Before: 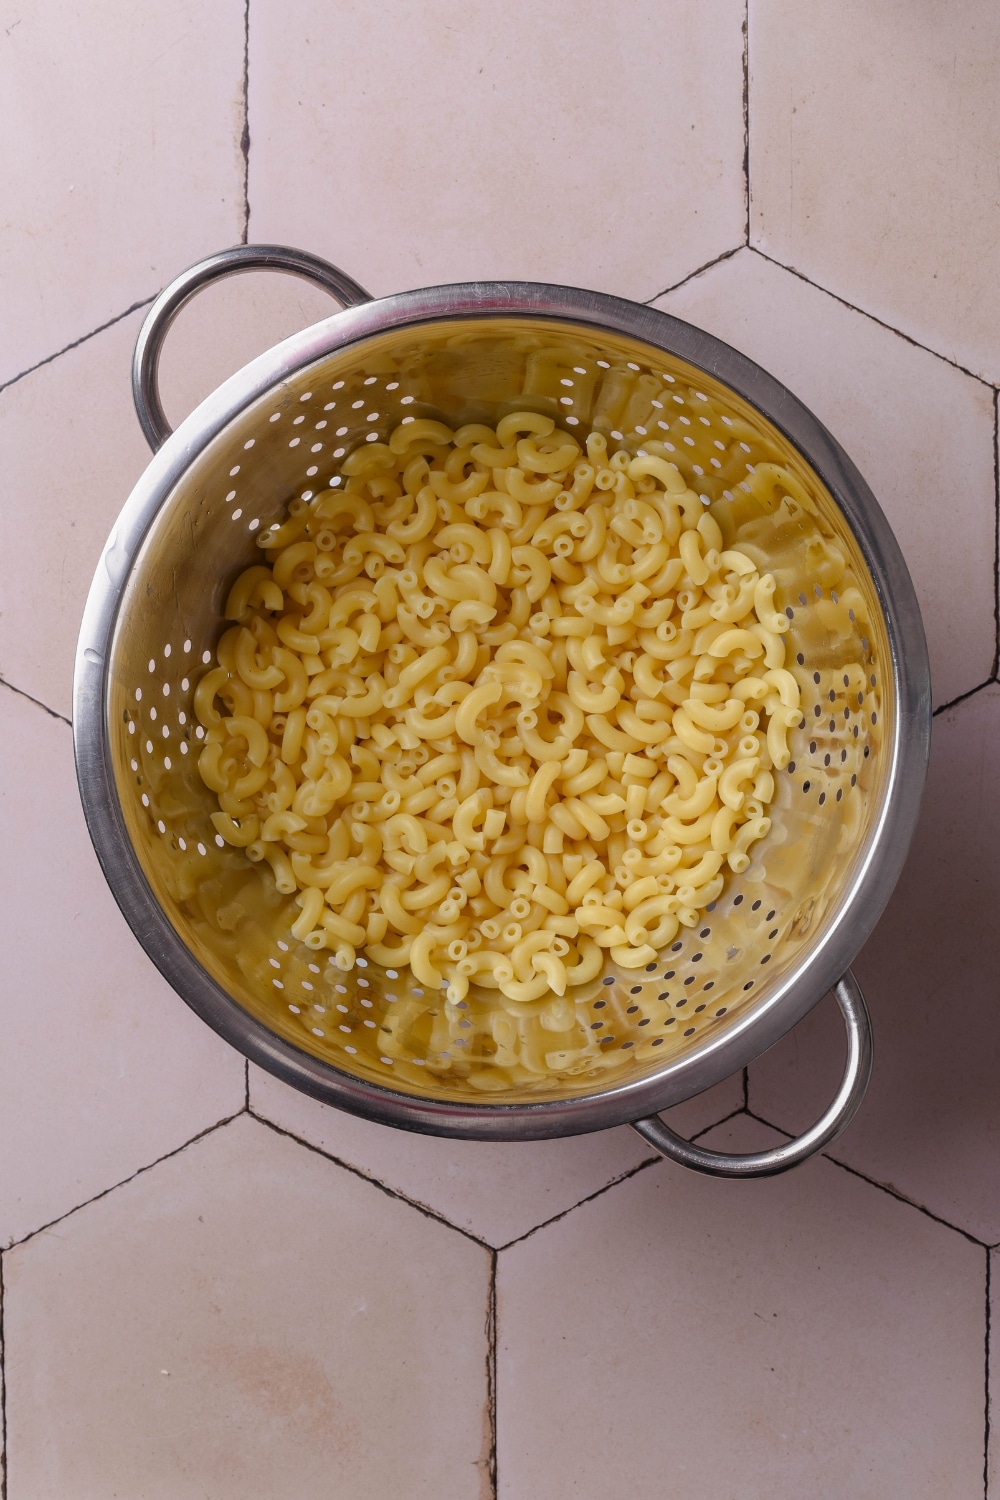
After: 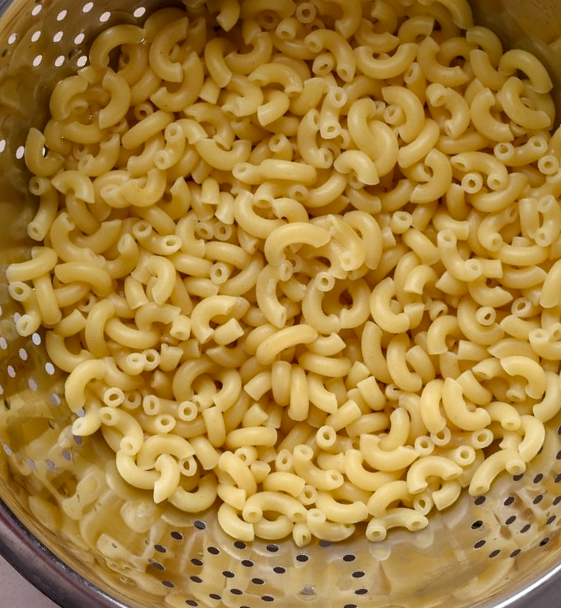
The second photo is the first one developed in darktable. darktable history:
local contrast: mode bilateral grid, contrast 24, coarseness 61, detail 151%, midtone range 0.2
crop and rotate: angle -44.44°, top 16.665%, right 0.896%, bottom 11.733%
